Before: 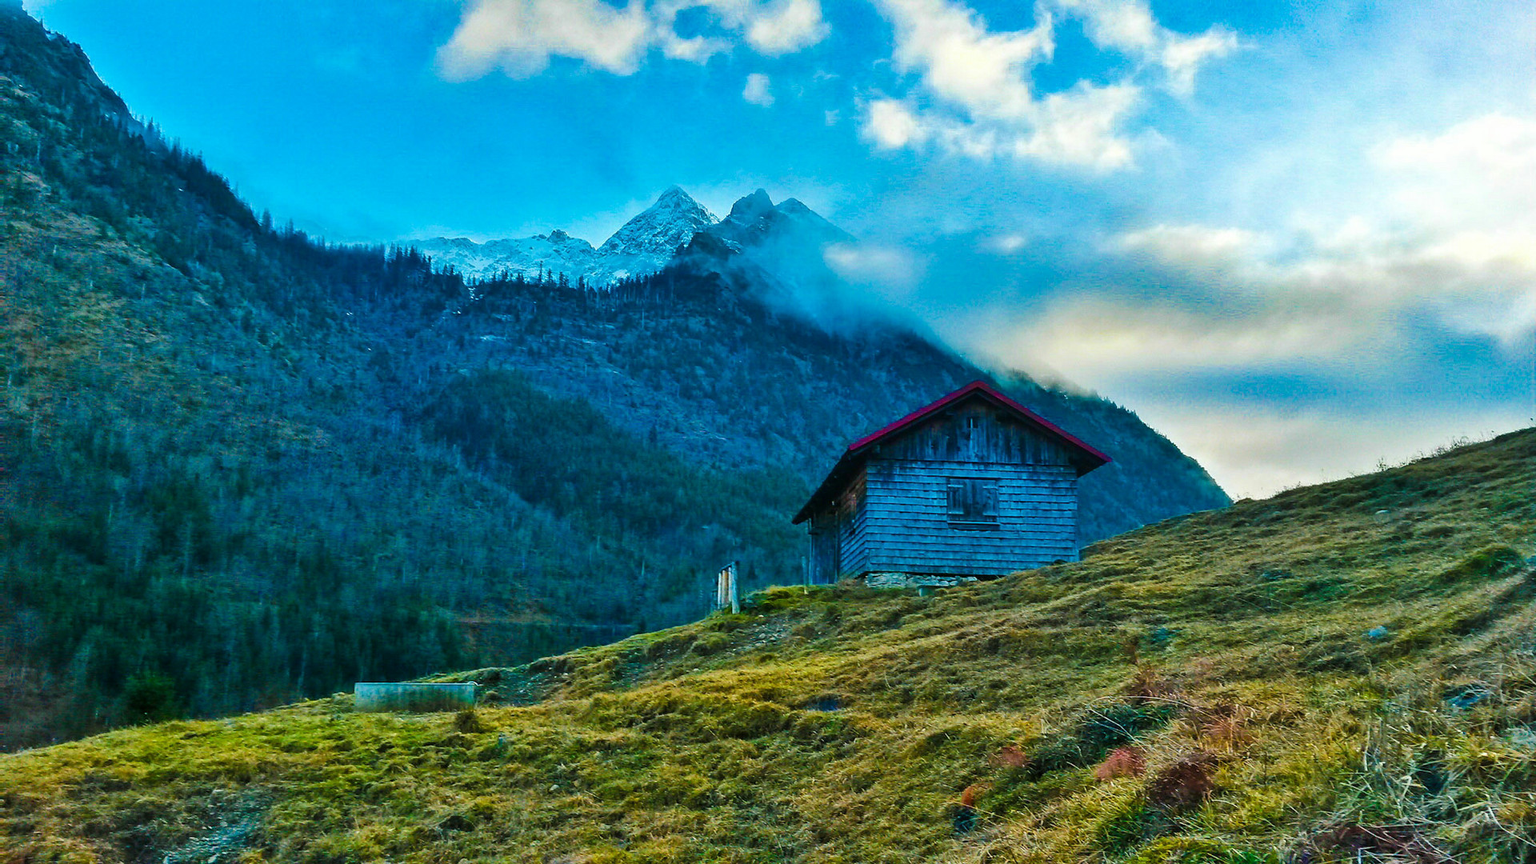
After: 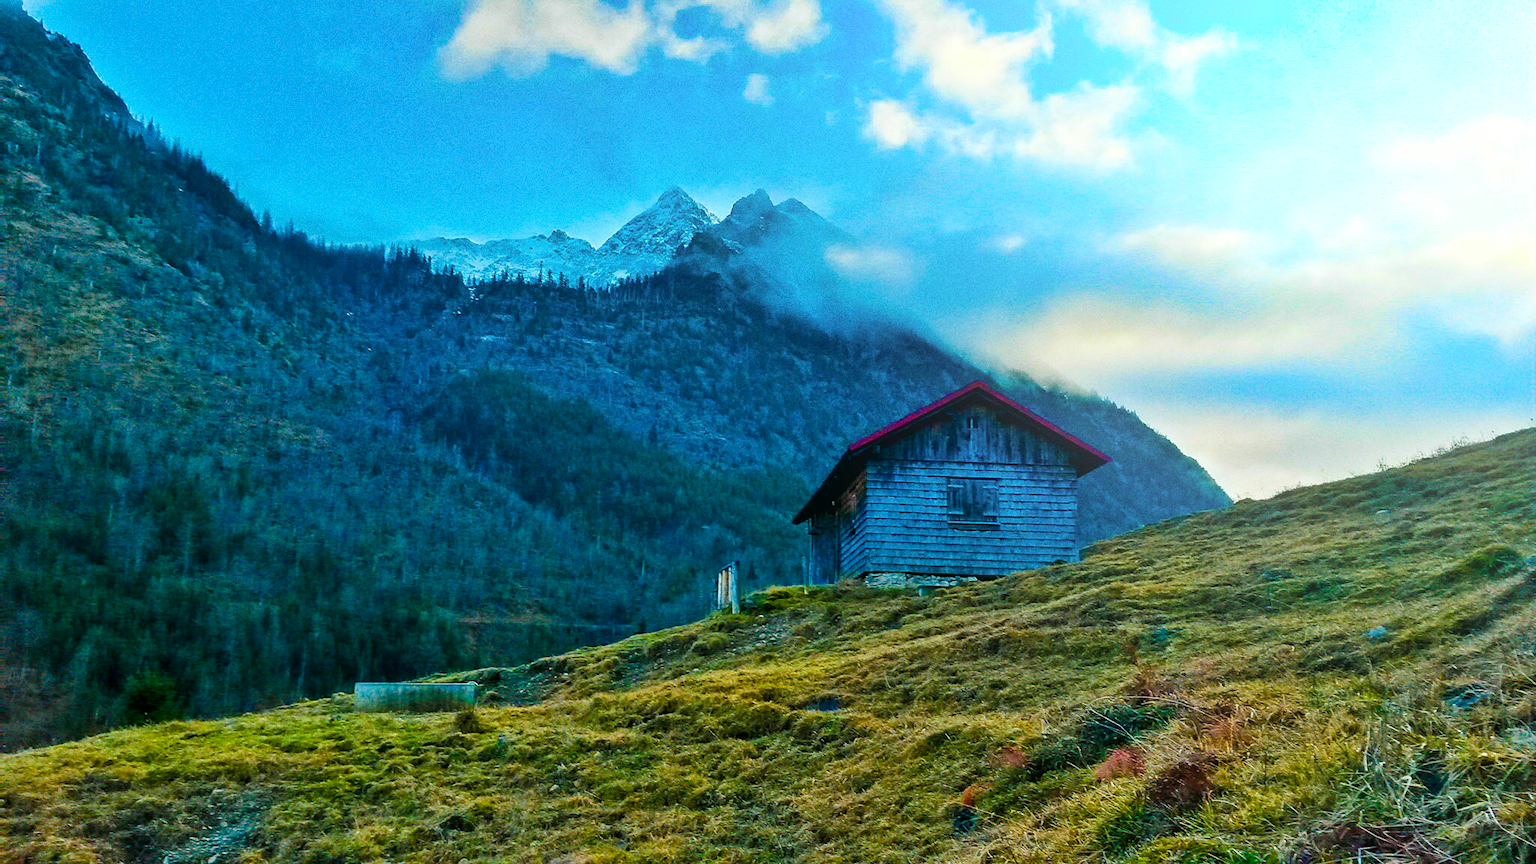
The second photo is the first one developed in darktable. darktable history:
bloom: size 40%
local contrast: mode bilateral grid, contrast 15, coarseness 36, detail 105%, midtone range 0.2
grain: coarseness 3.21 ISO
exposure: black level correction 0.005, exposure 0.014 EV, compensate highlight preservation false
